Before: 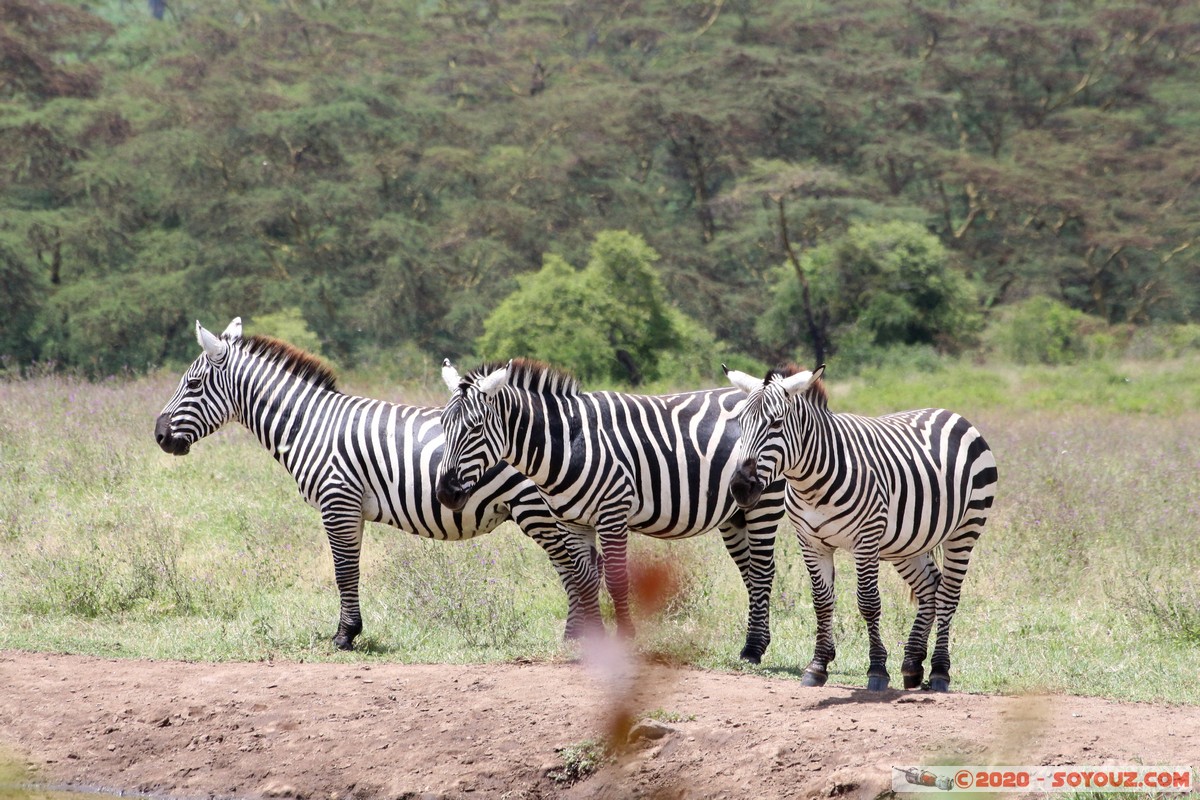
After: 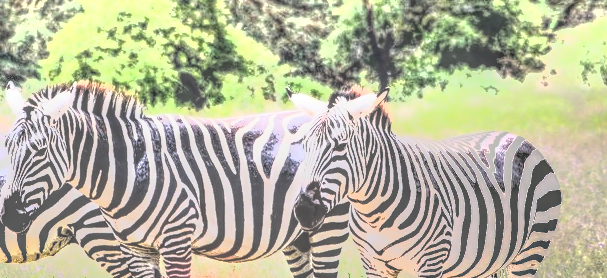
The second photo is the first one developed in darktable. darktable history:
local contrast: highlights 6%, shadows 1%, detail 201%, midtone range 0.244
crop: left 36.393%, top 34.705%, right 12.987%, bottom 30.479%
shadows and highlights: shadows color adjustment 99.14%, highlights color adjustment 0.423%, soften with gaussian
exposure: black level correction 0, exposure 2.312 EV, compensate exposure bias true, compensate highlight preservation false
